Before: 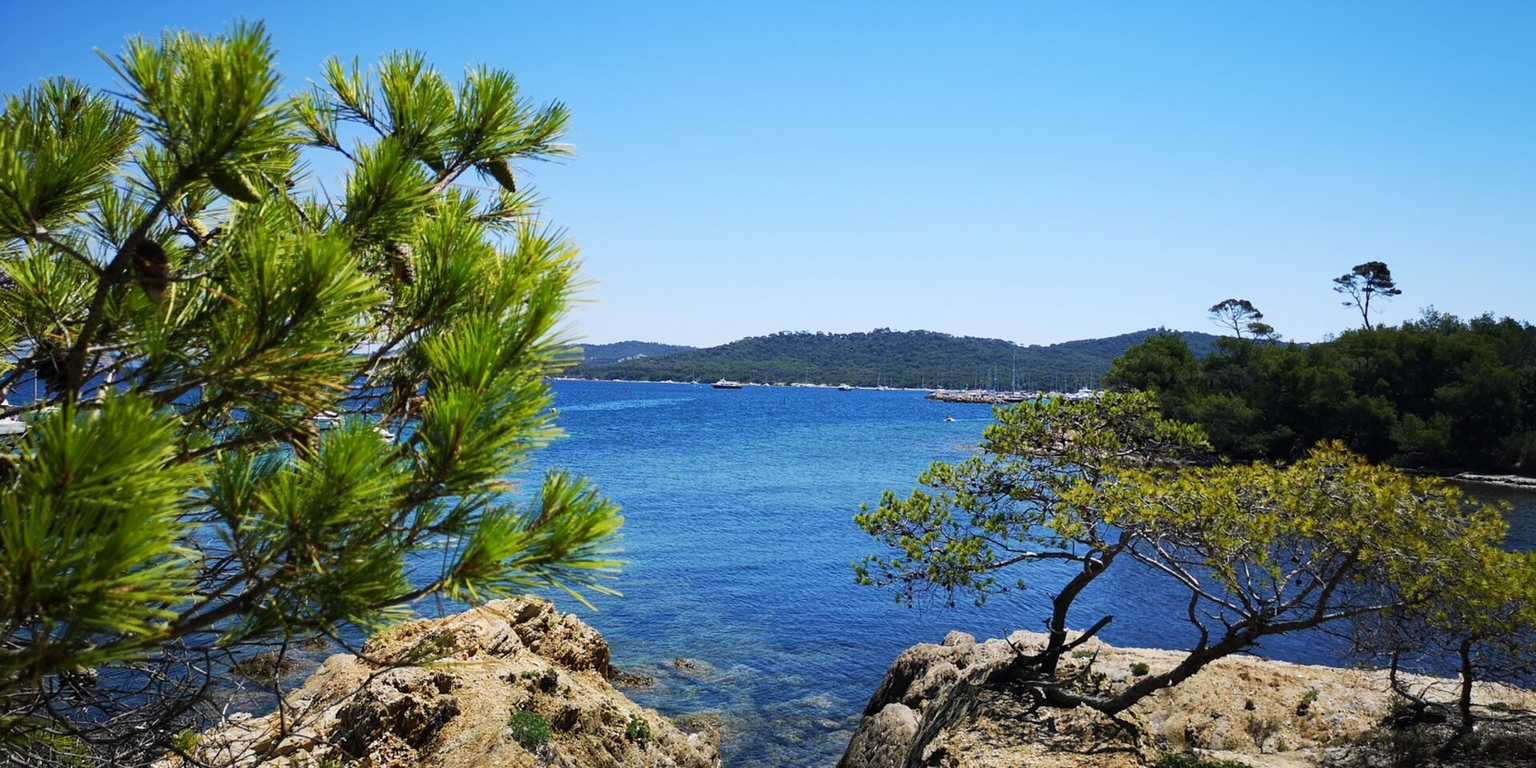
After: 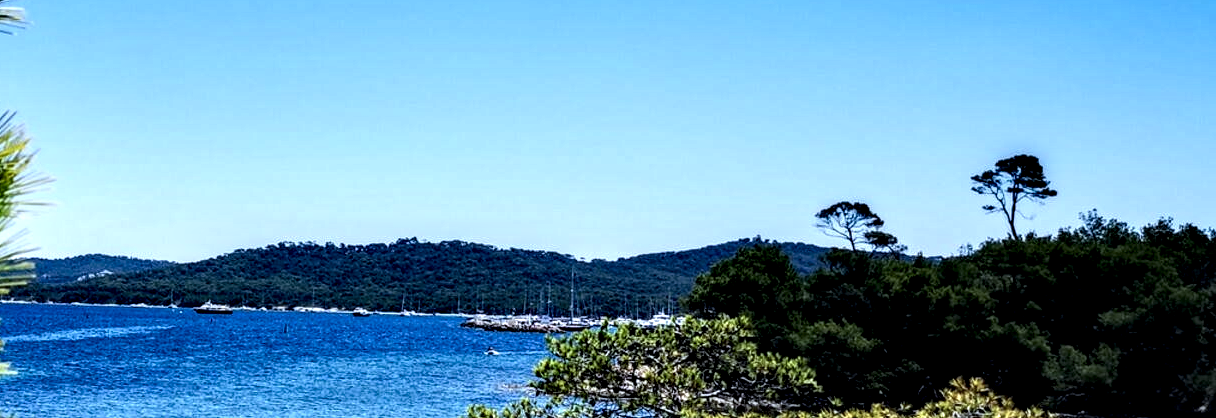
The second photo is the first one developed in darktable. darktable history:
crop: left 36.233%, top 17.966%, right 0.385%, bottom 38.434%
local contrast: shadows 182%, detail 223%
color calibration: x 0.37, y 0.382, temperature 4303.98 K
